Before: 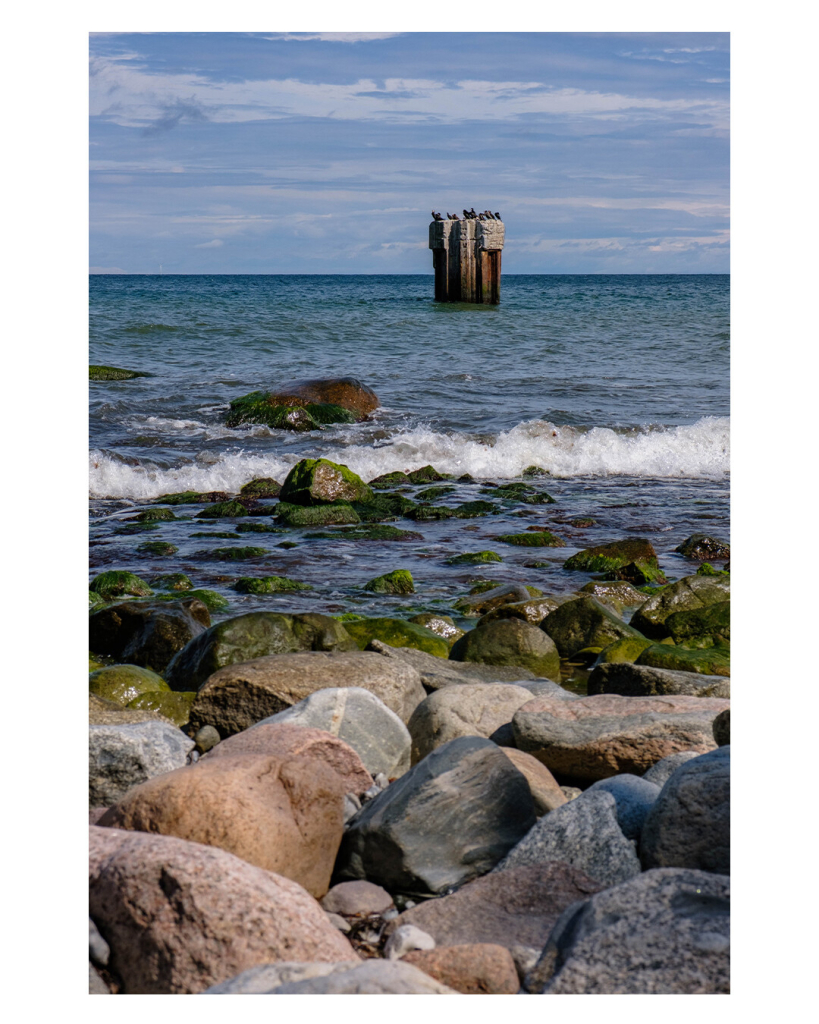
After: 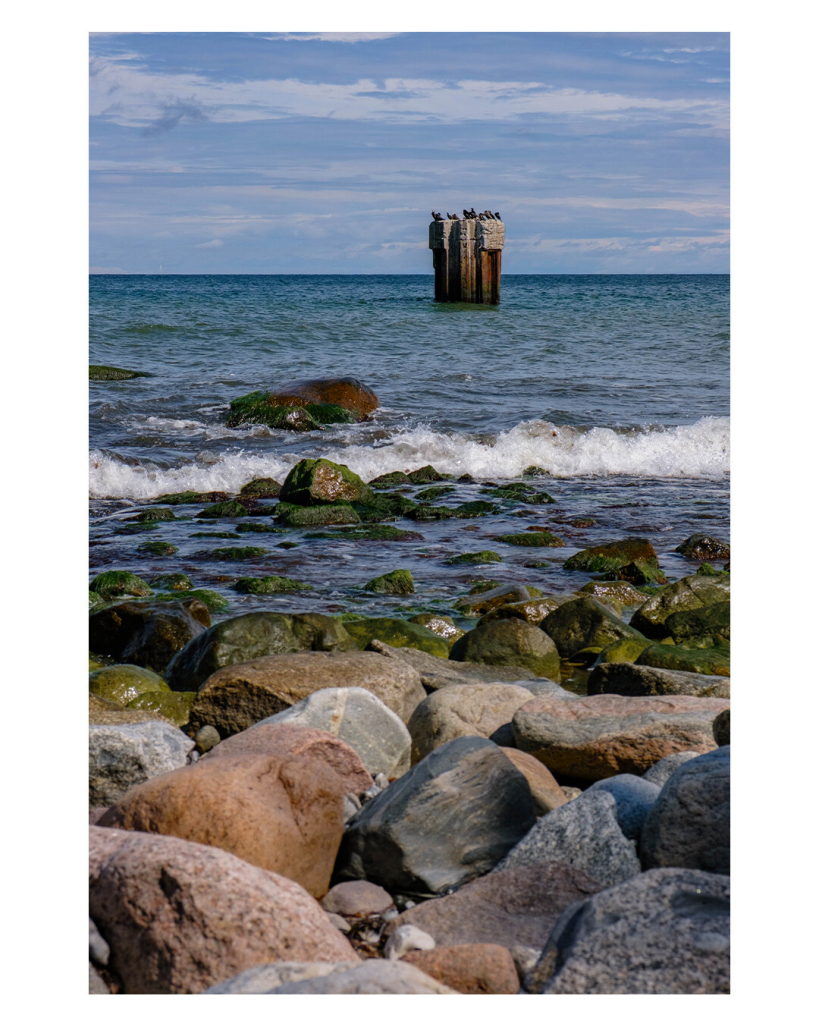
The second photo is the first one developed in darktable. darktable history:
color zones: curves: ch0 [(0.11, 0.396) (0.195, 0.36) (0.25, 0.5) (0.303, 0.412) (0.357, 0.544) (0.75, 0.5) (0.967, 0.328)]; ch1 [(0, 0.468) (0.112, 0.512) (0.202, 0.6) (0.25, 0.5) (0.307, 0.352) (0.357, 0.544) (0.75, 0.5) (0.963, 0.524)]
vibrance: vibrance 10%
